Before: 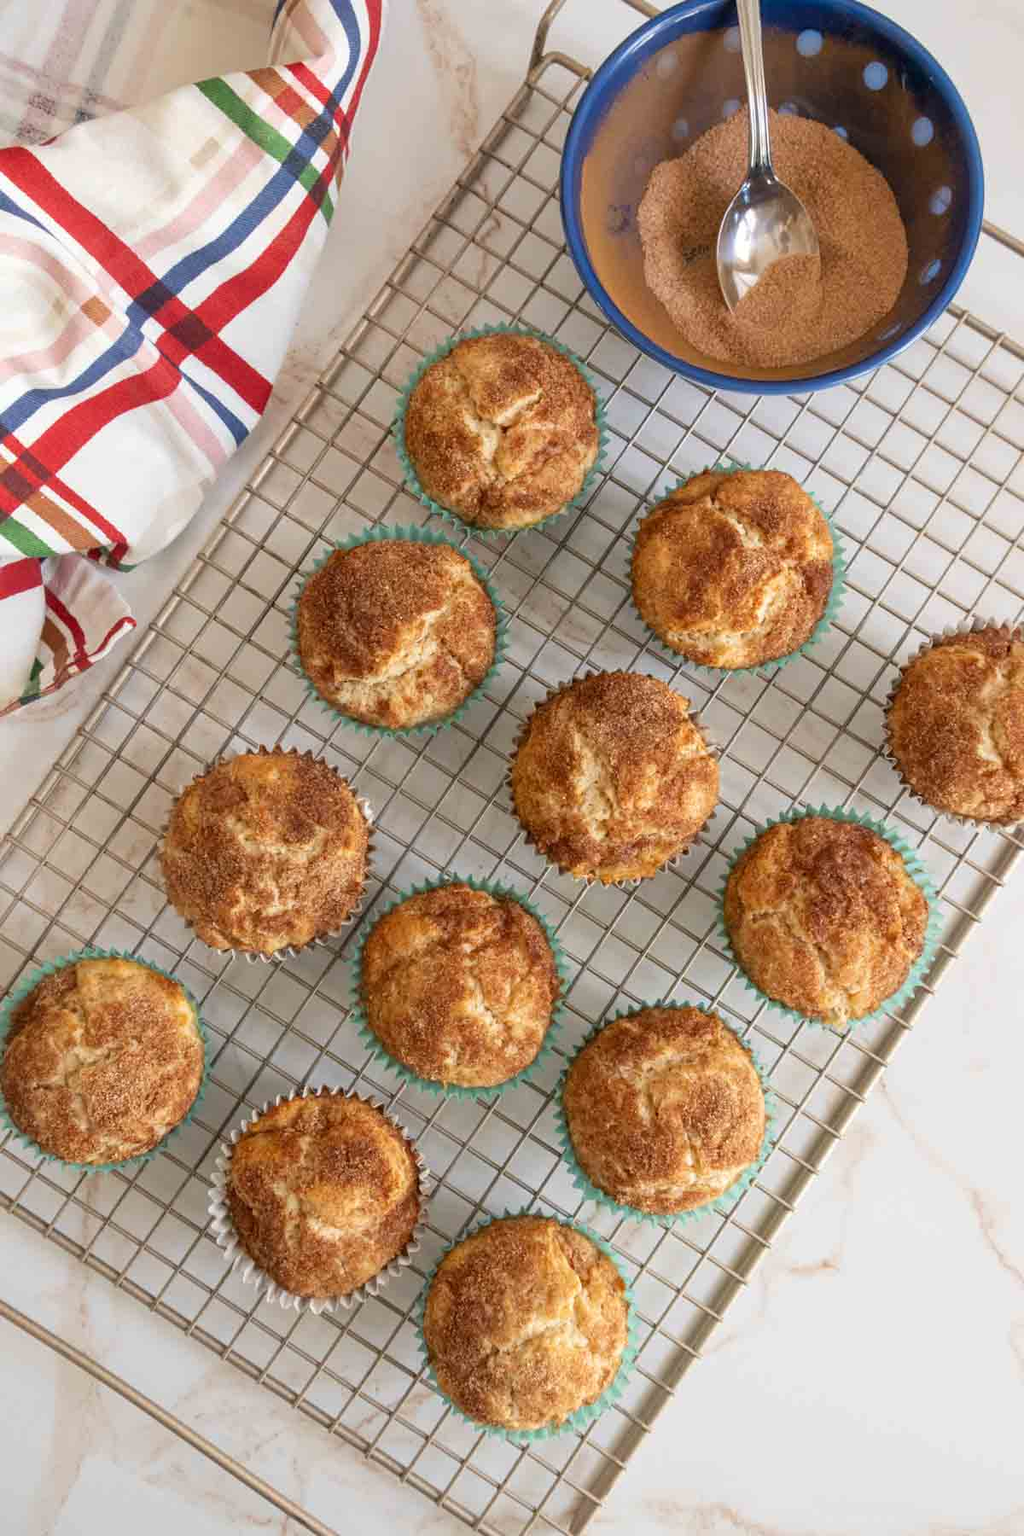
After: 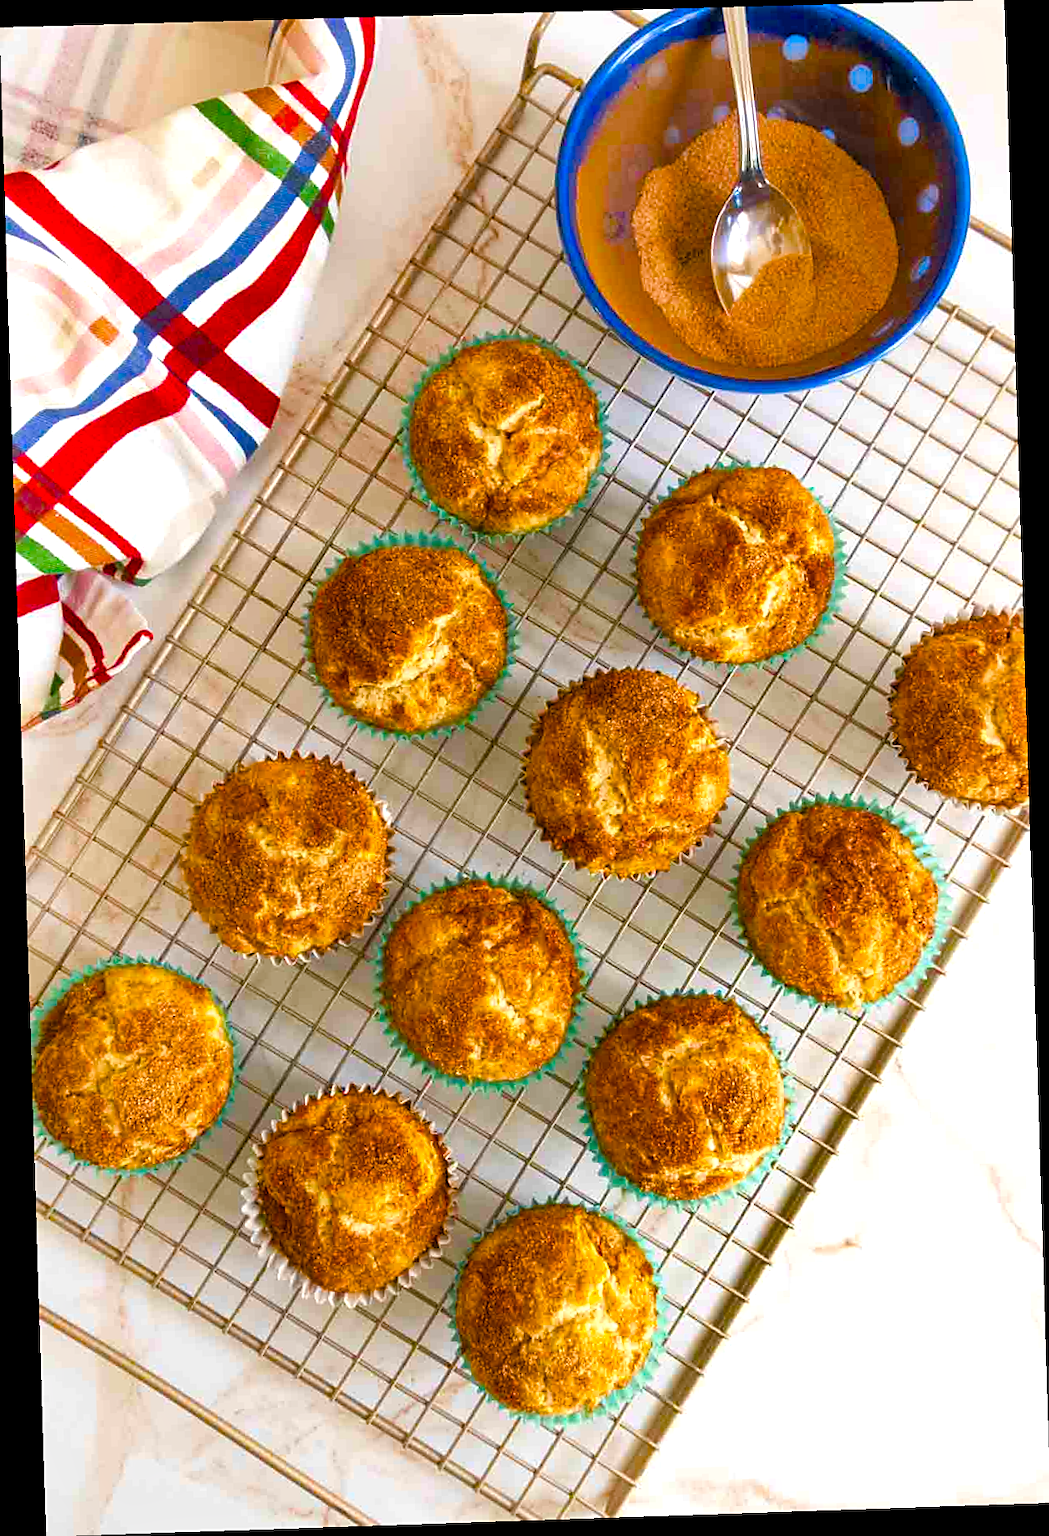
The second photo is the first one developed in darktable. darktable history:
tone equalizer: on, module defaults
shadows and highlights: radius 133.83, soften with gaussian
rotate and perspective: rotation -1.77°, lens shift (horizontal) 0.004, automatic cropping off
color balance rgb: linear chroma grading › shadows 10%, linear chroma grading › highlights 10%, linear chroma grading › global chroma 15%, linear chroma grading › mid-tones 15%, perceptual saturation grading › global saturation 40%, perceptual saturation grading › highlights -25%, perceptual saturation grading › mid-tones 35%, perceptual saturation grading › shadows 35%, perceptual brilliance grading › global brilliance 11.29%, global vibrance 11.29%
sharpen: radius 1.864, amount 0.398, threshold 1.271
